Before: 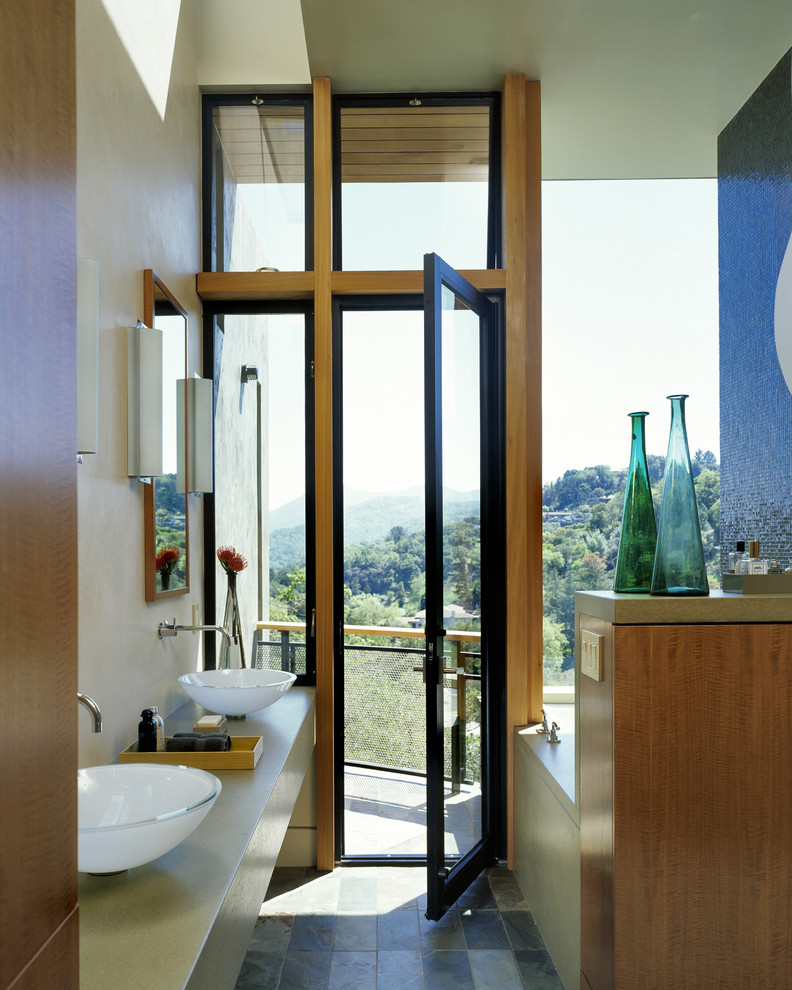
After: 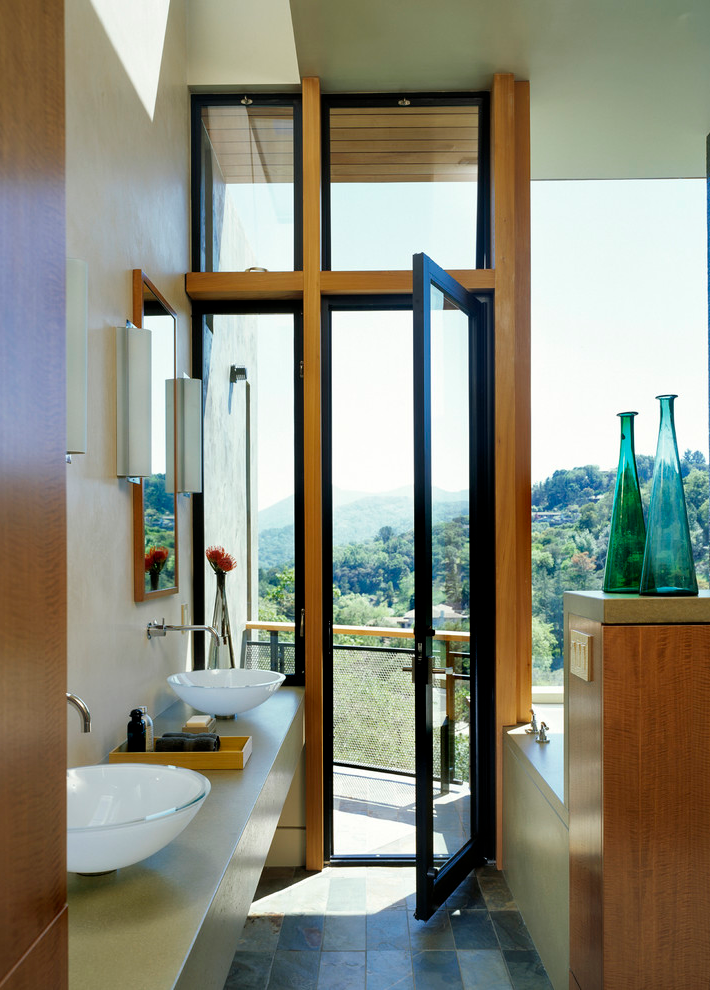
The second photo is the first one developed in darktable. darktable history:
crop and rotate: left 1.427%, right 8.917%
